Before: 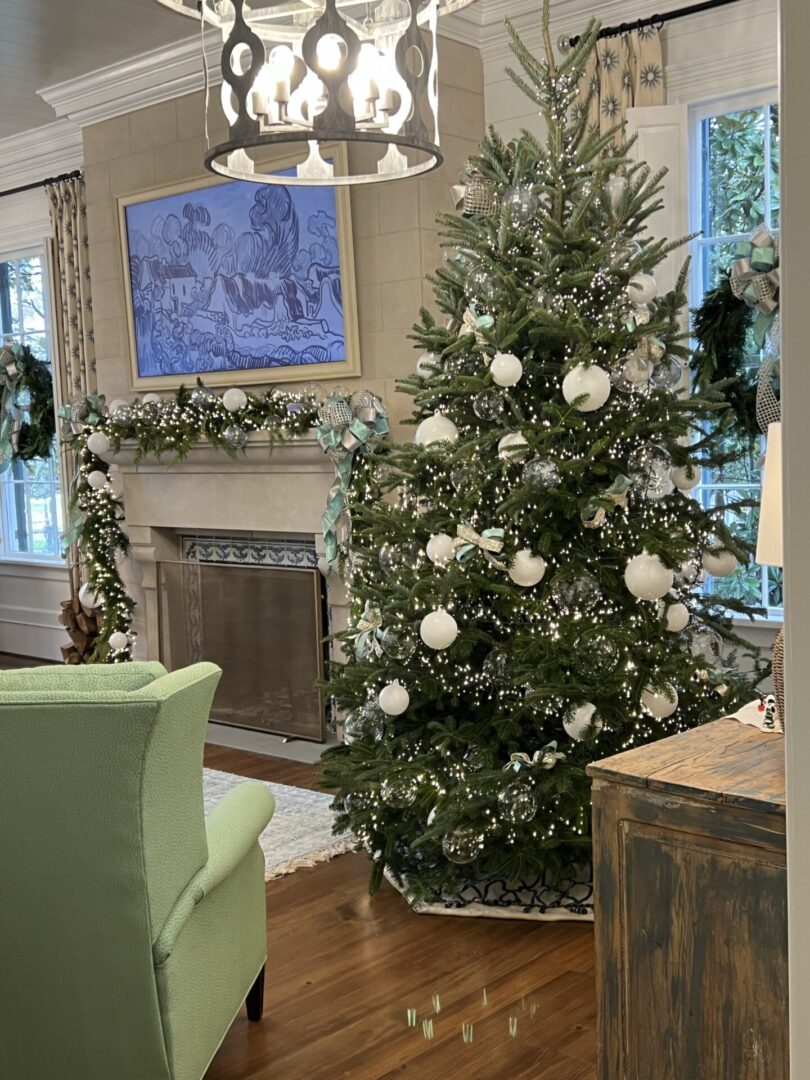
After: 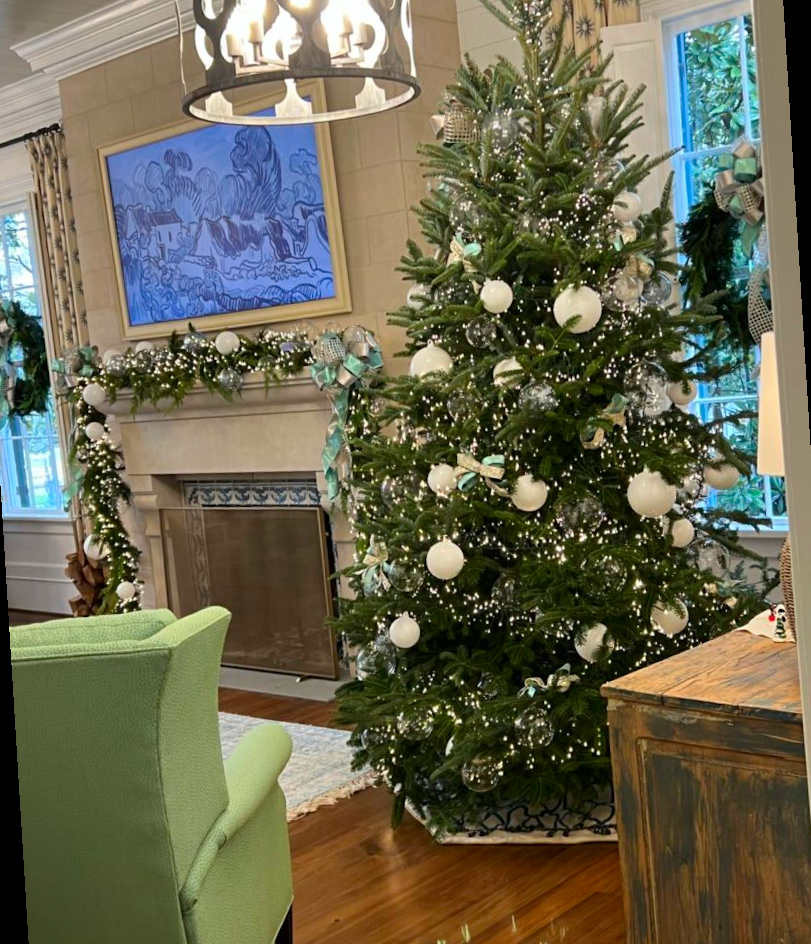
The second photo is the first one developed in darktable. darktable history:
rotate and perspective: rotation -3.52°, crop left 0.036, crop right 0.964, crop top 0.081, crop bottom 0.919
contrast brightness saturation: contrast 0.09, saturation 0.28
